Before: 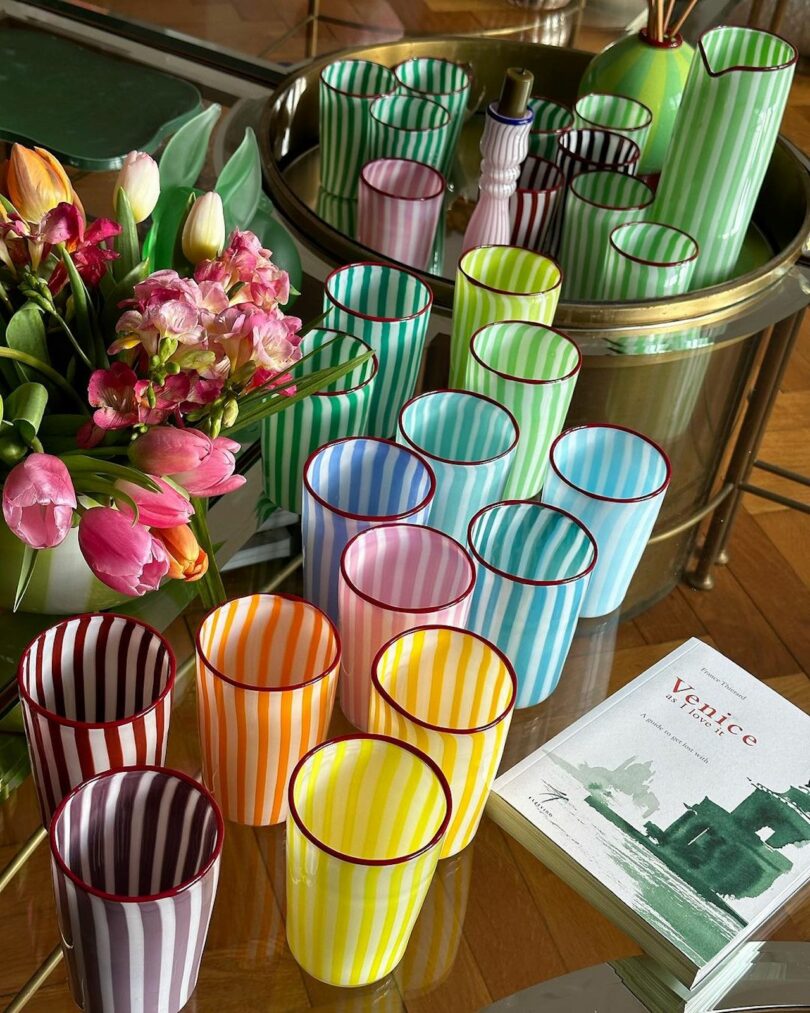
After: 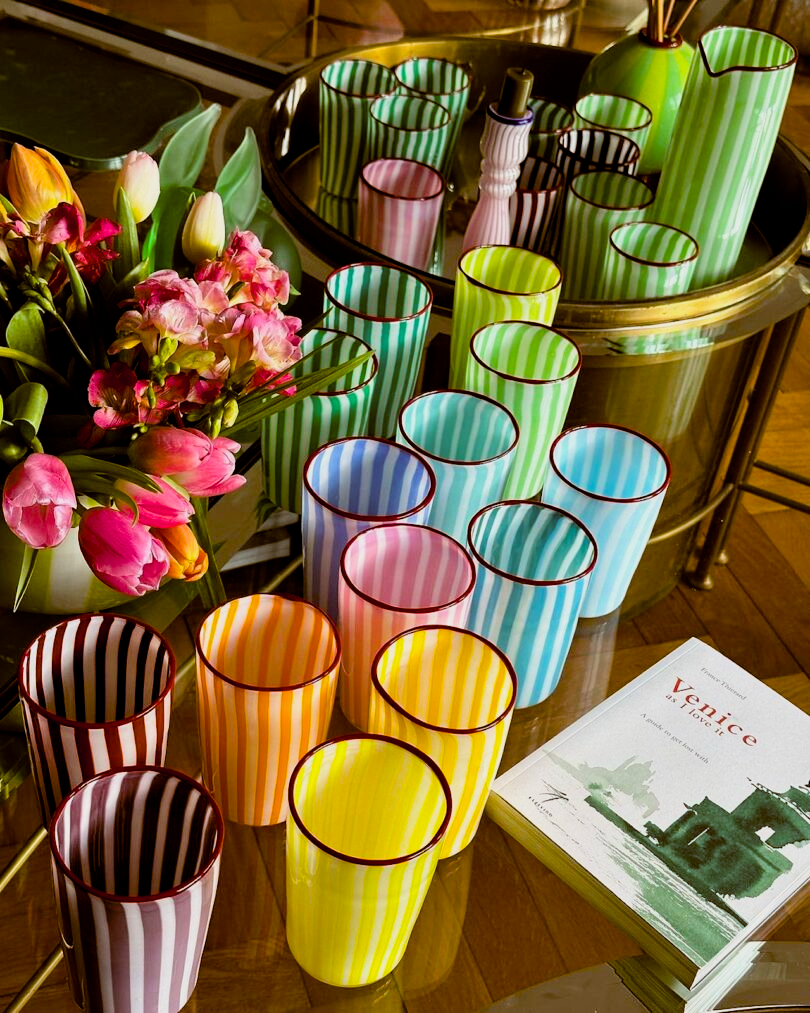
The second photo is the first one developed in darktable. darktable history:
filmic rgb: middle gray luminance 12.75%, black relative exposure -10.14 EV, white relative exposure 3.47 EV, threshold 5.98 EV, target black luminance 0%, hardness 5.69, latitude 45.03%, contrast 1.224, highlights saturation mix 4.78%, shadows ↔ highlights balance 26.95%, enable highlight reconstruction true
color balance rgb: global offset › chroma 0.391%, global offset › hue 34.95°, perceptual saturation grading › global saturation 30.527%
